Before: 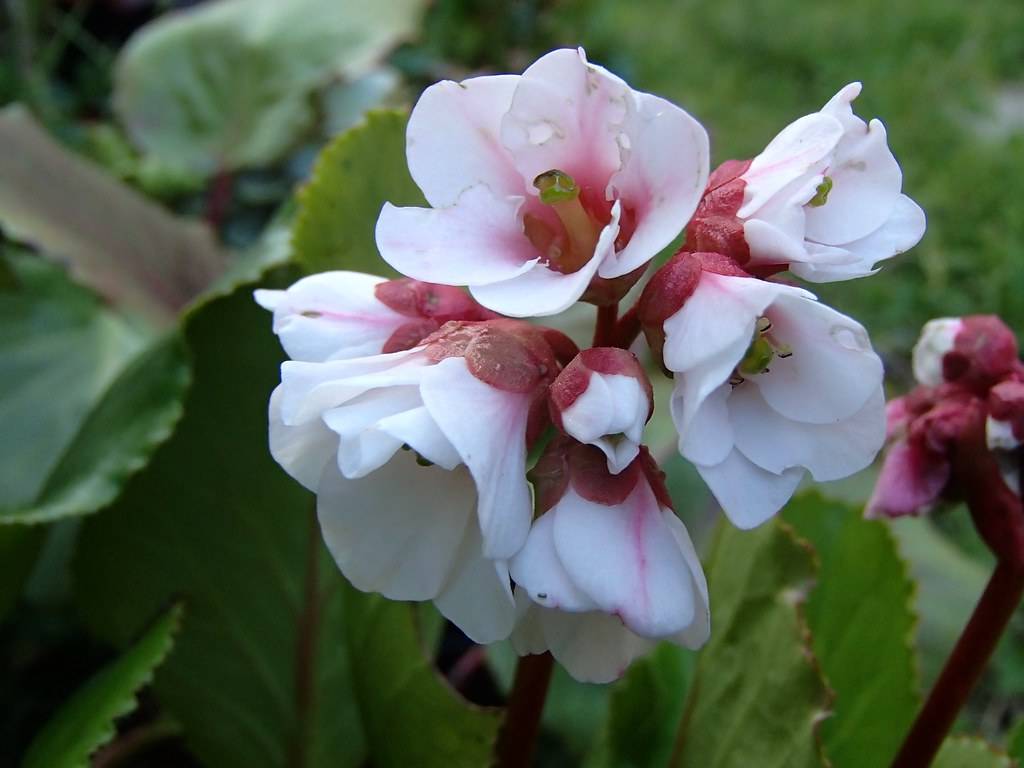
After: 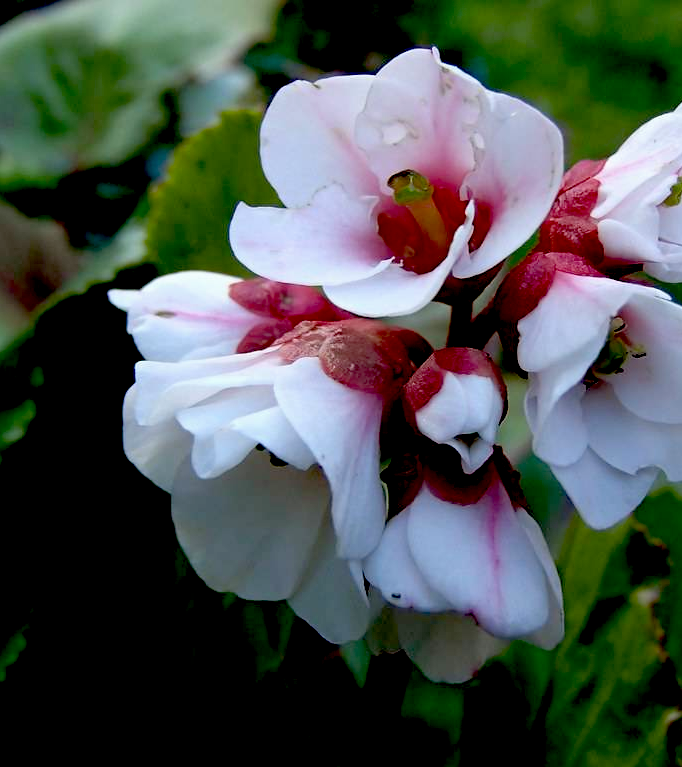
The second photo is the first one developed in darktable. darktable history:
exposure: black level correction 0.056, exposure -0.039 EV, compensate highlight preservation false
crop and rotate: left 14.292%, right 19.041%
